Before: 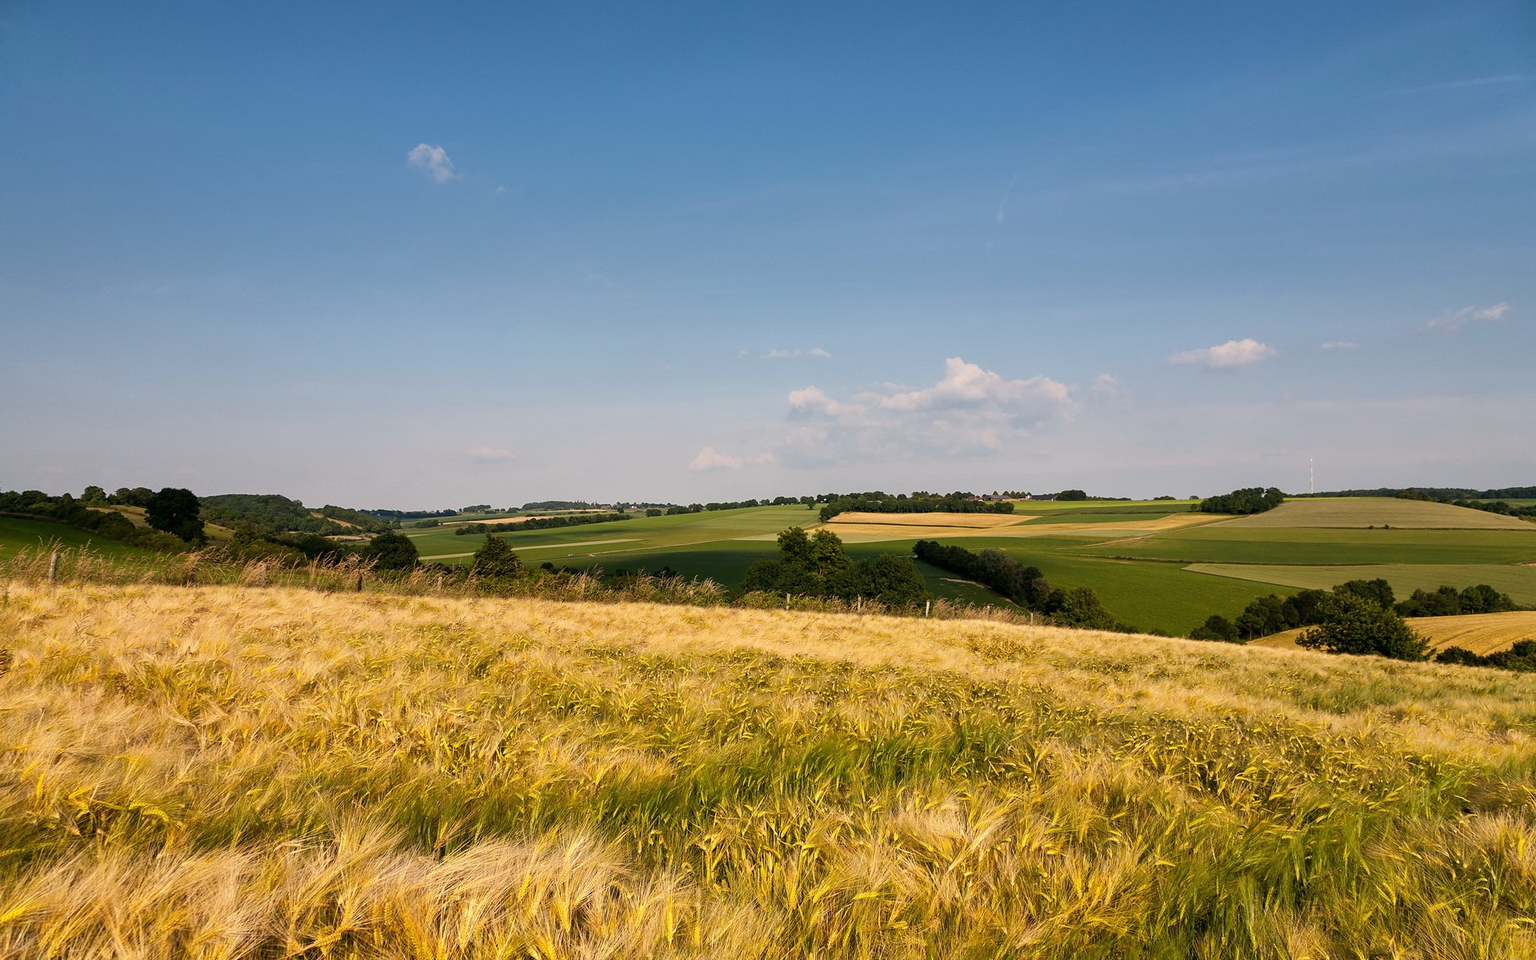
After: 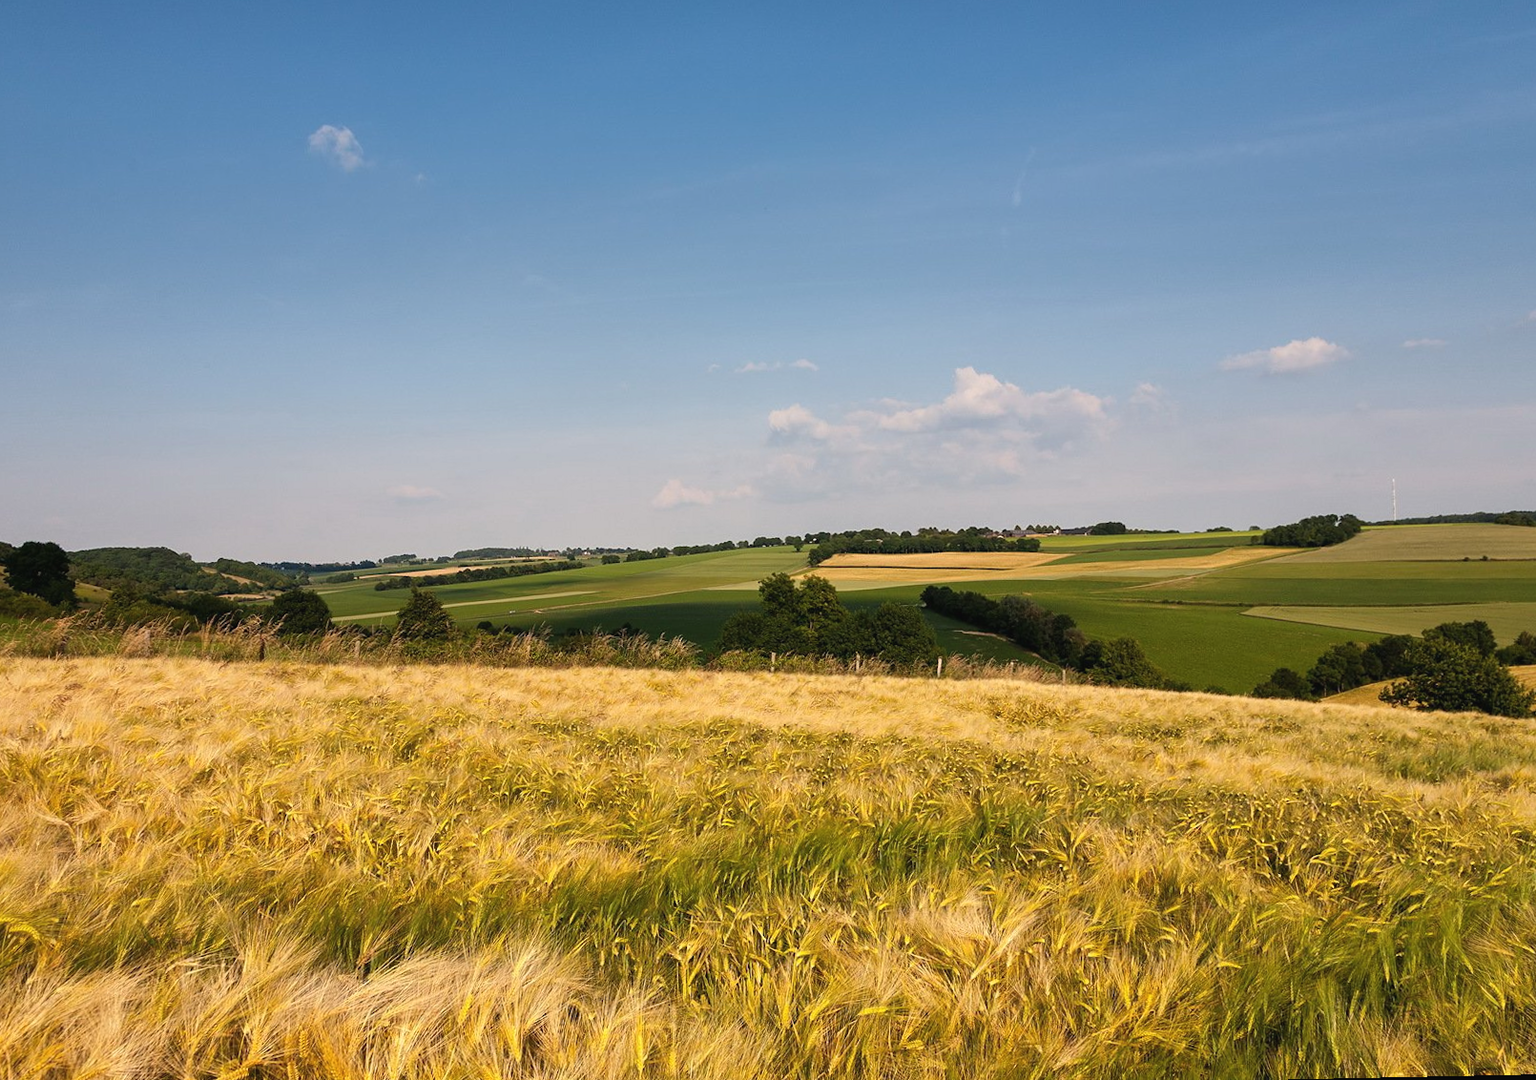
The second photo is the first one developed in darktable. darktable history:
rotate and perspective: rotation -1.17°, automatic cropping off
crop: left 9.807%, top 6.259%, right 7.334%, bottom 2.177%
exposure: black level correction -0.003, exposure 0.04 EV
